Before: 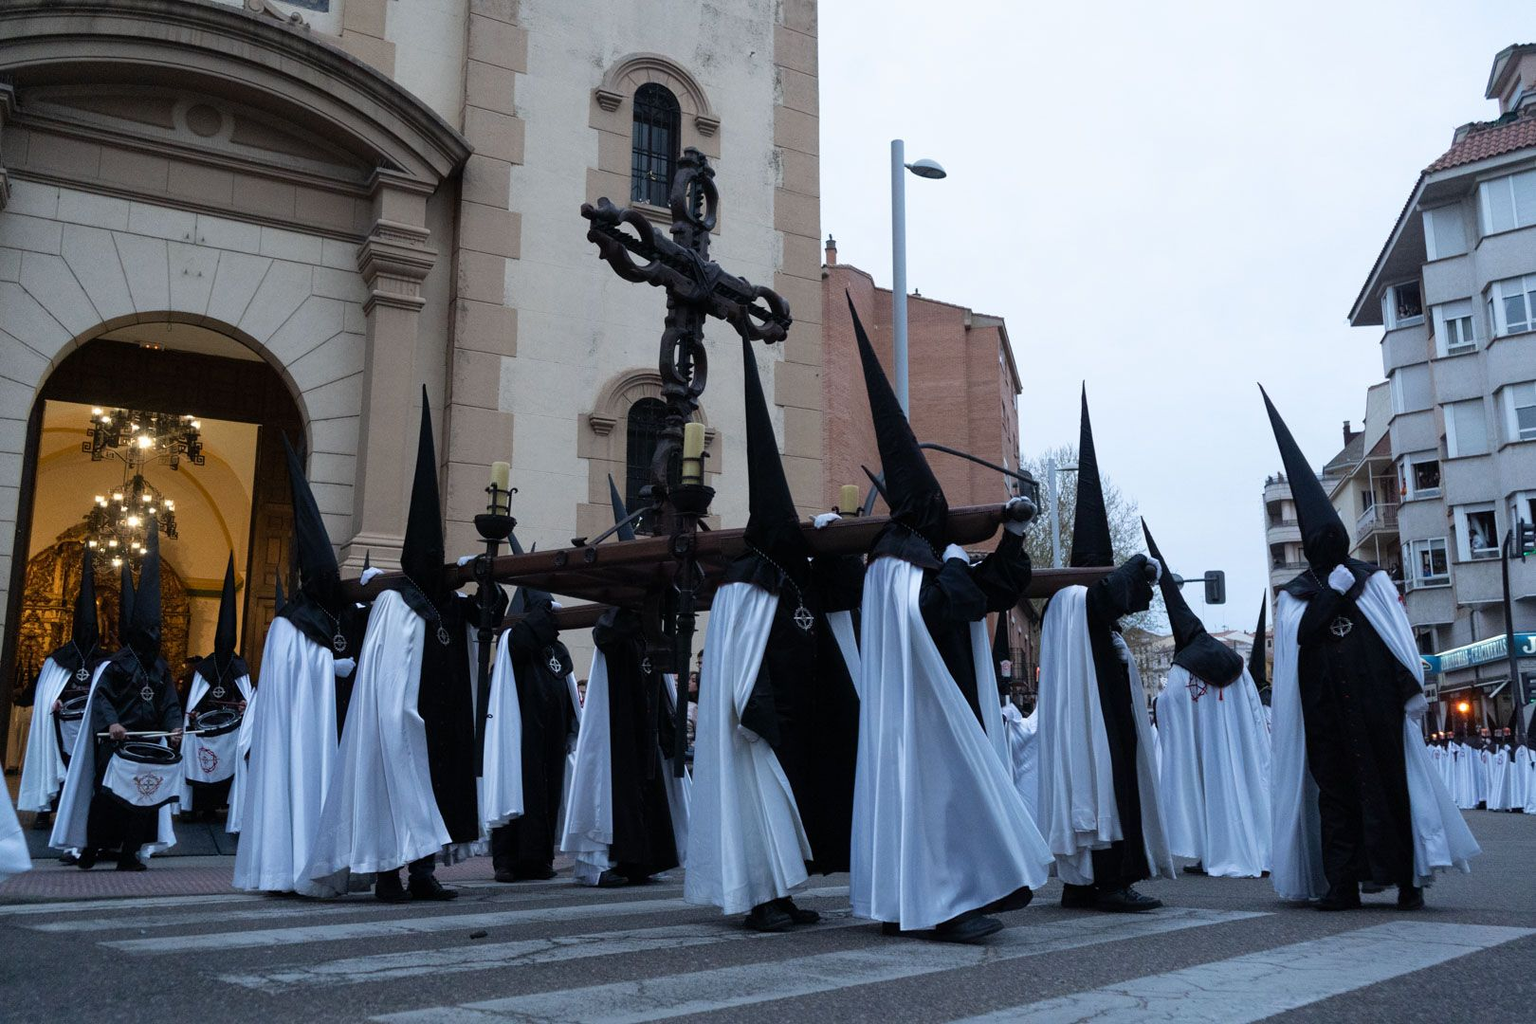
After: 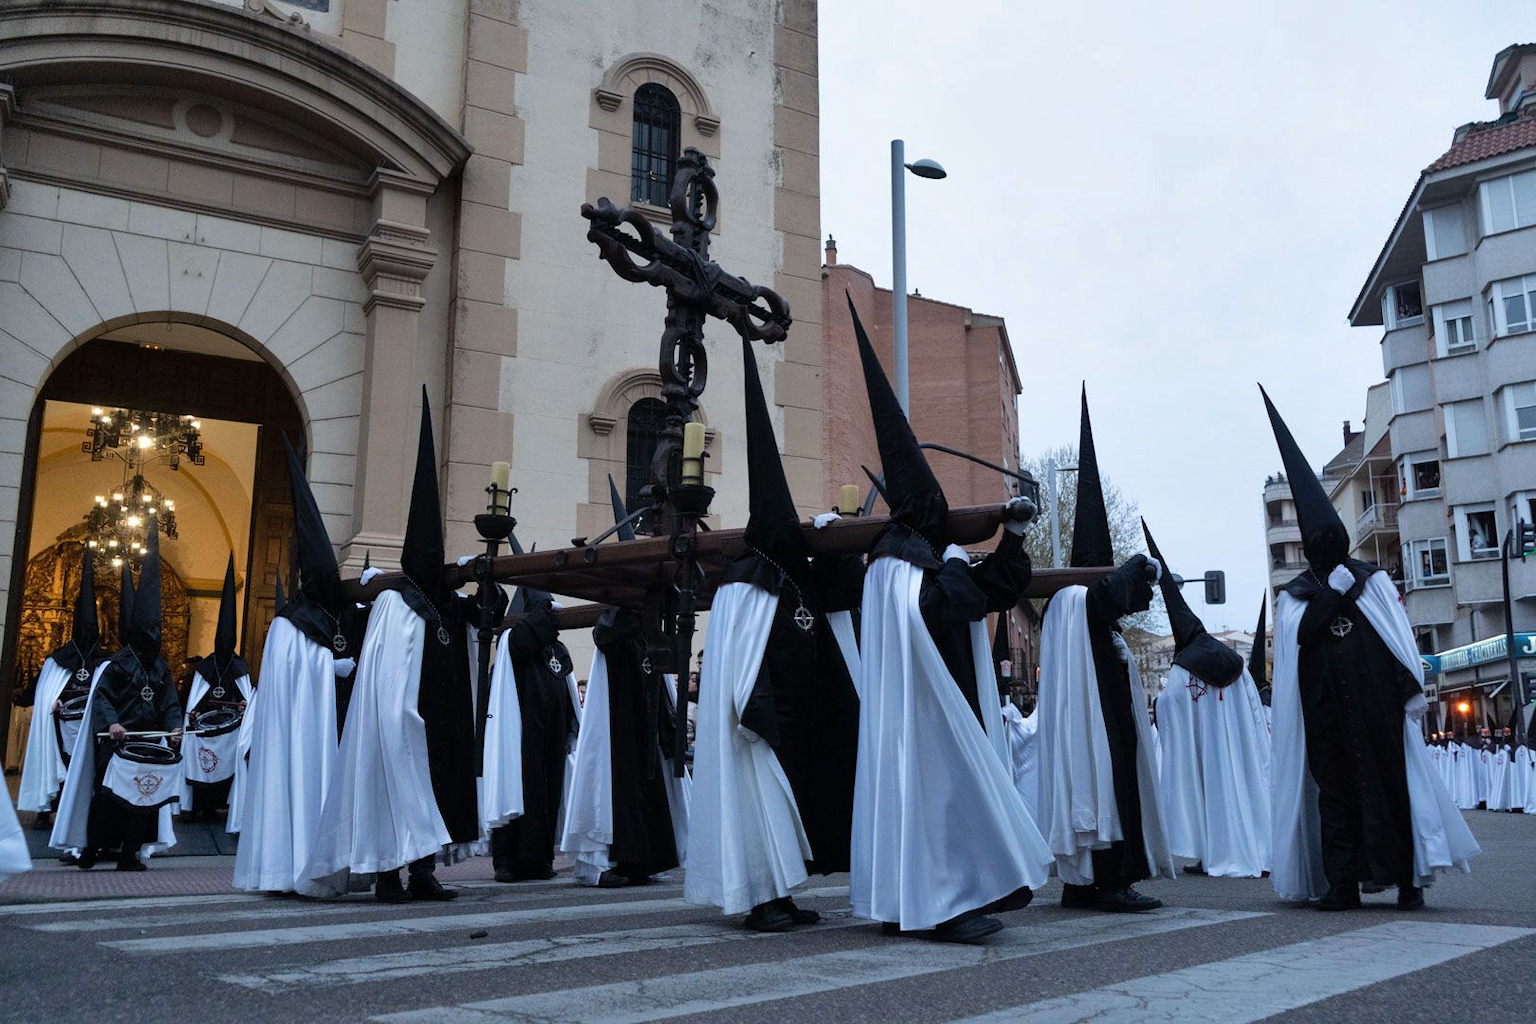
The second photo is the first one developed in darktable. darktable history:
white balance: red 1, blue 1
shadows and highlights: soften with gaussian
